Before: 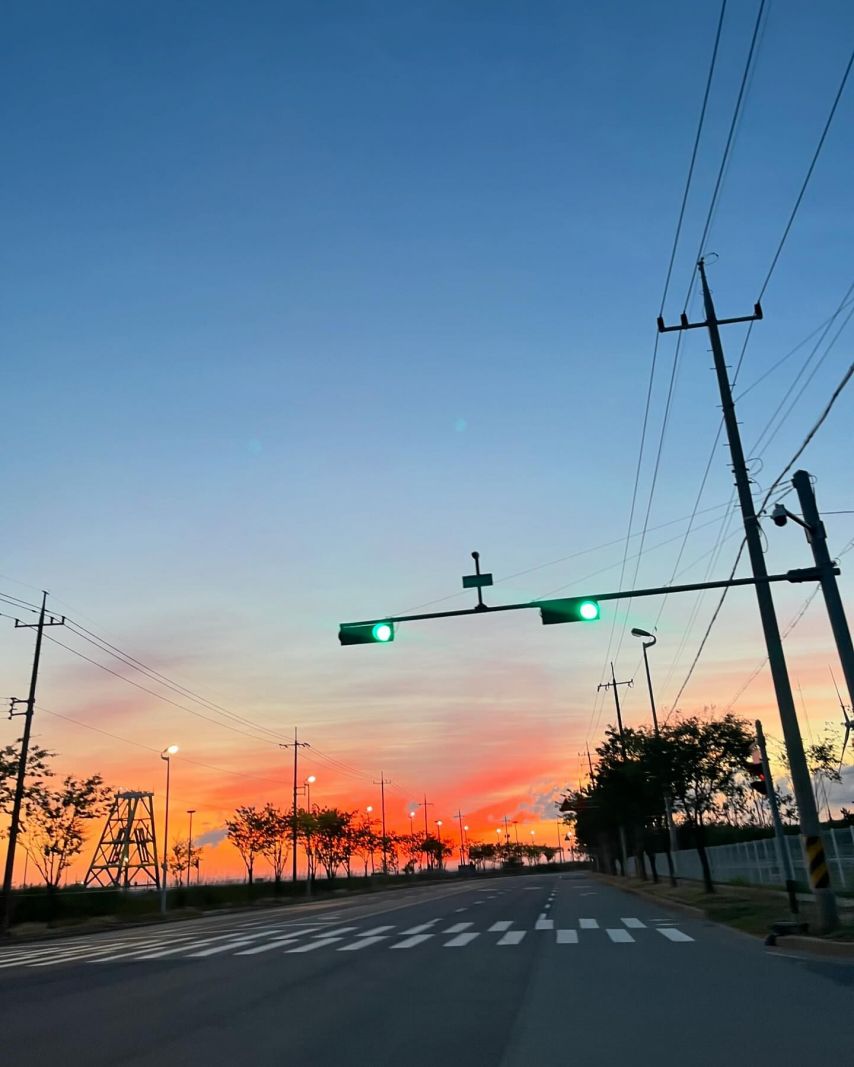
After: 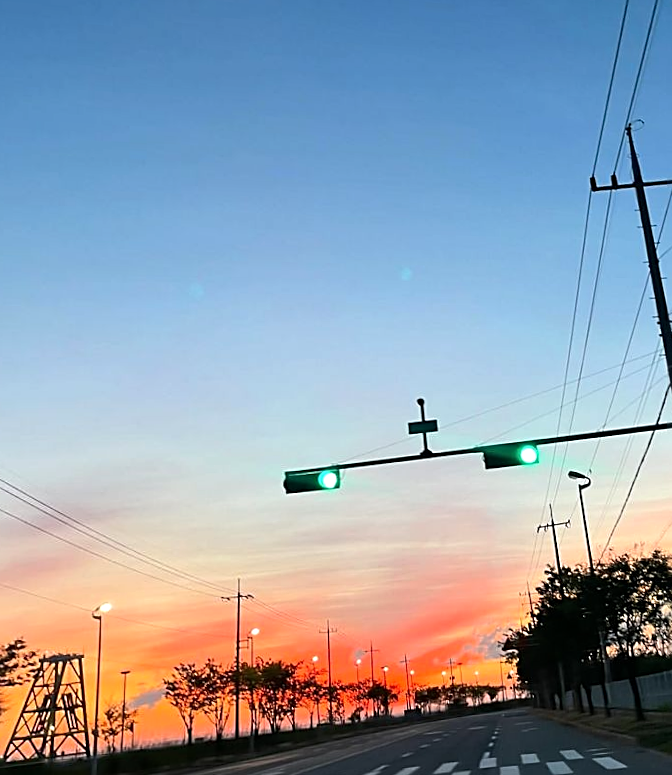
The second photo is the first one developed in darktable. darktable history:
rotate and perspective: rotation -0.013°, lens shift (vertical) -0.027, lens shift (horizontal) 0.178, crop left 0.016, crop right 0.989, crop top 0.082, crop bottom 0.918
tone equalizer: -8 EV -0.417 EV, -7 EV -0.389 EV, -6 EV -0.333 EV, -5 EV -0.222 EV, -3 EV 0.222 EV, -2 EV 0.333 EV, -1 EV 0.389 EV, +0 EV 0.417 EV, edges refinement/feathering 500, mask exposure compensation -1.57 EV, preserve details no
crop and rotate: left 10.071%, top 10.071%, right 10.02%, bottom 10.02%
sharpen: on, module defaults
